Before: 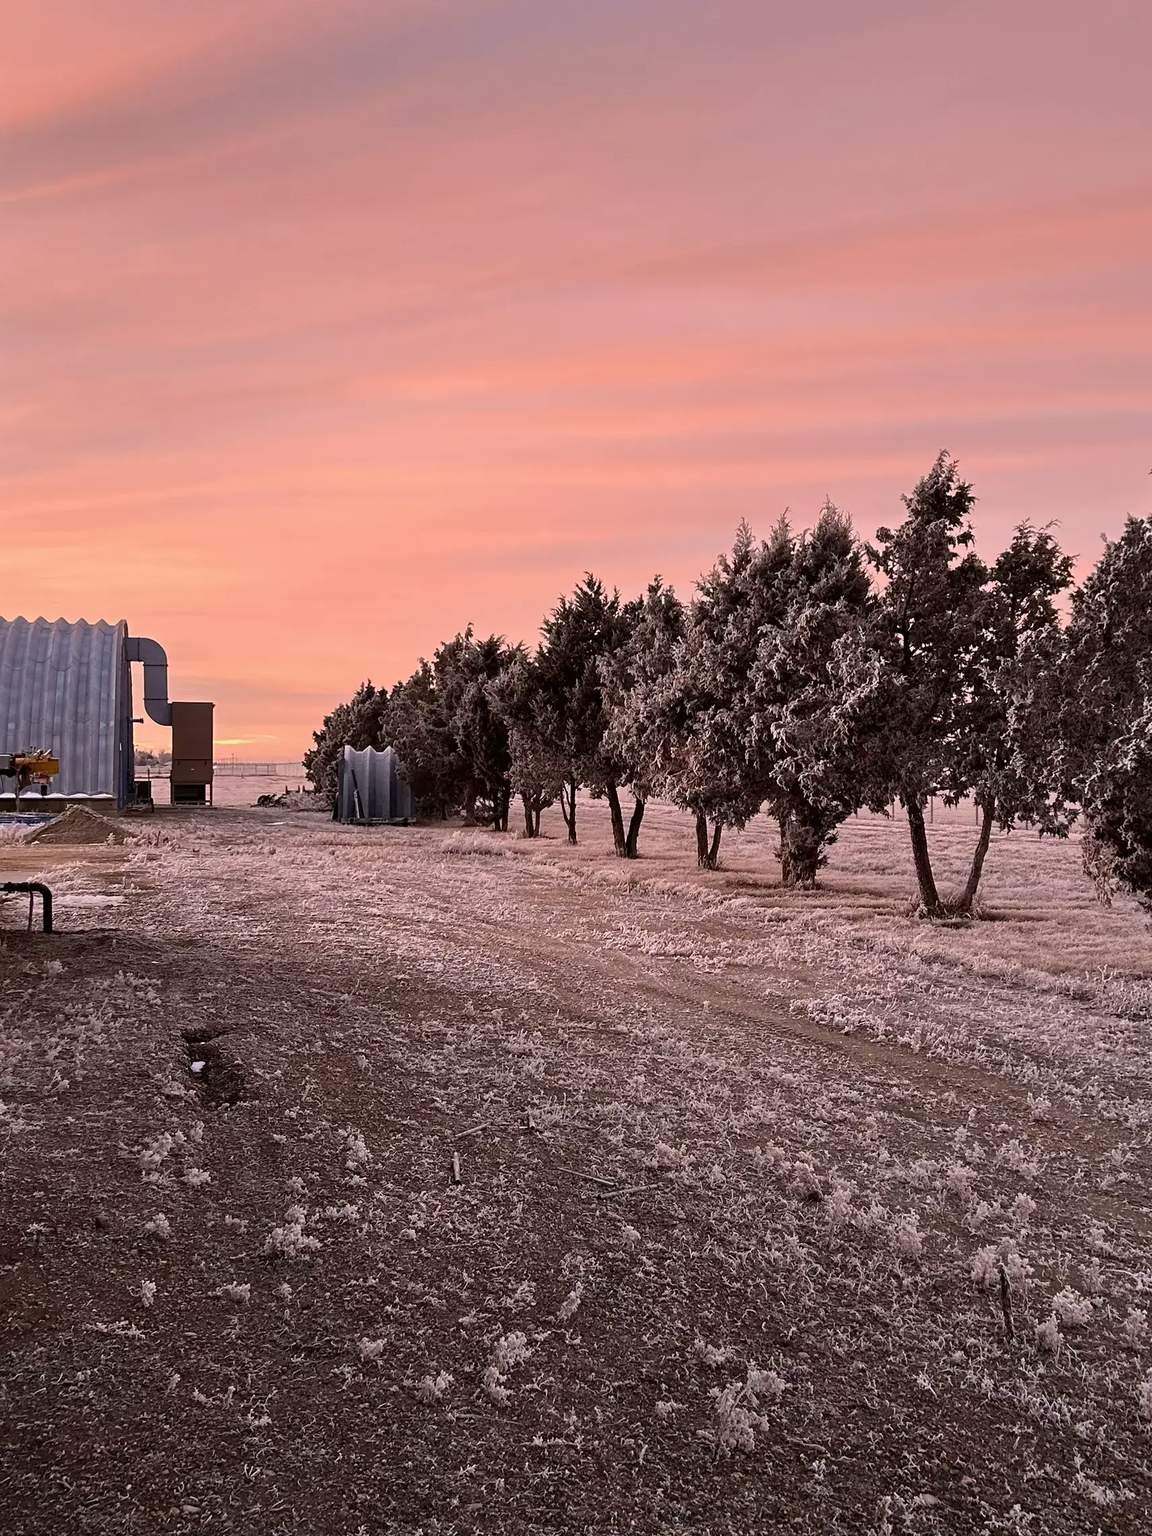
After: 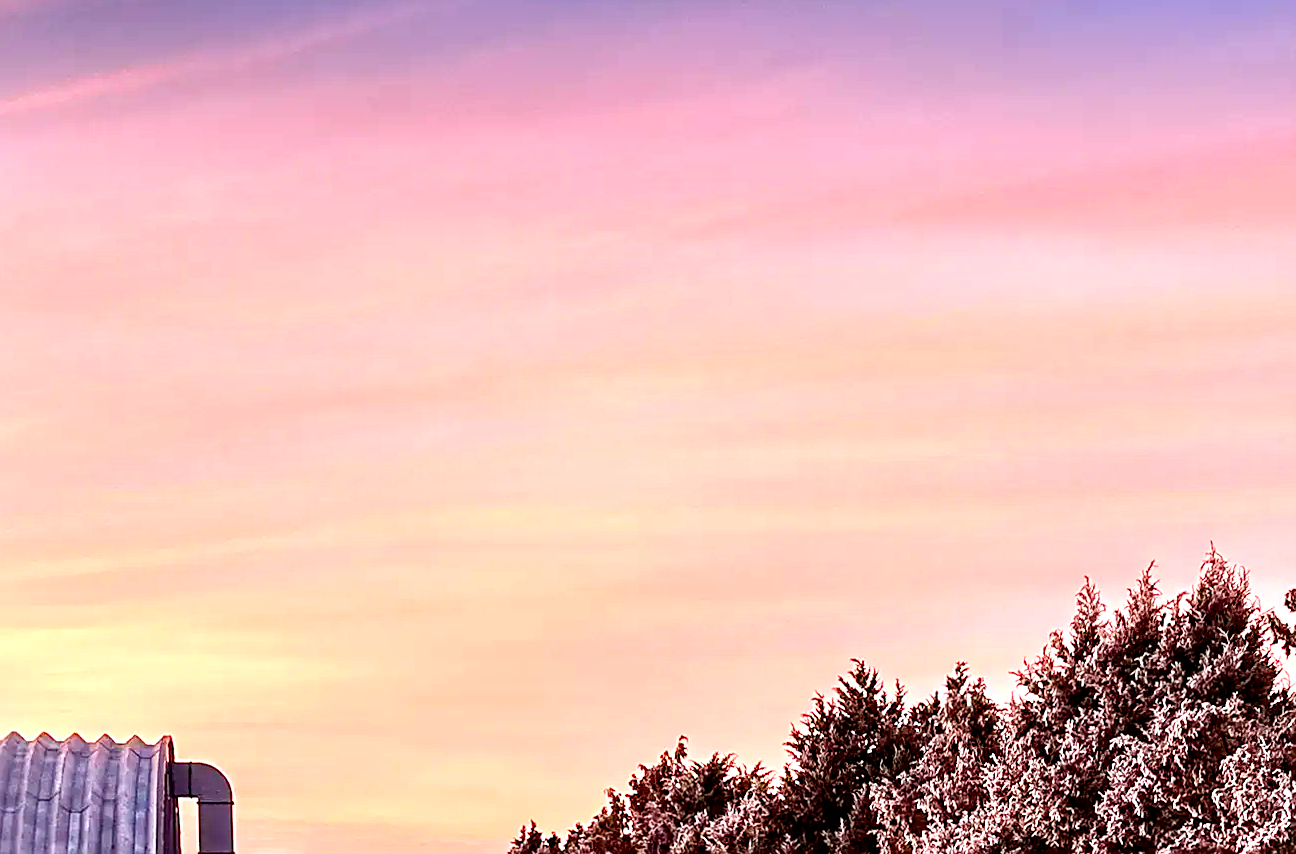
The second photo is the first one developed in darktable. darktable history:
graduated density: density 2.02 EV, hardness 44%, rotation 0.374°, offset 8.21, hue 208.8°, saturation 97%
color balance rgb: perceptual saturation grading › global saturation 20%, perceptual saturation grading › highlights -25%, perceptual saturation grading › shadows 50%
crop: left 0.579%, top 7.627%, right 23.167%, bottom 54.275%
rotate and perspective: rotation -0.45°, automatic cropping original format, crop left 0.008, crop right 0.992, crop top 0.012, crop bottom 0.988
exposure: black level correction 0, exposure 1 EV, compensate exposure bias true, compensate highlight preservation false
contrast brightness saturation: contrast 0.16, saturation 0.32
sharpen: on, module defaults
local contrast: highlights 80%, shadows 57%, detail 175%, midtone range 0.602
